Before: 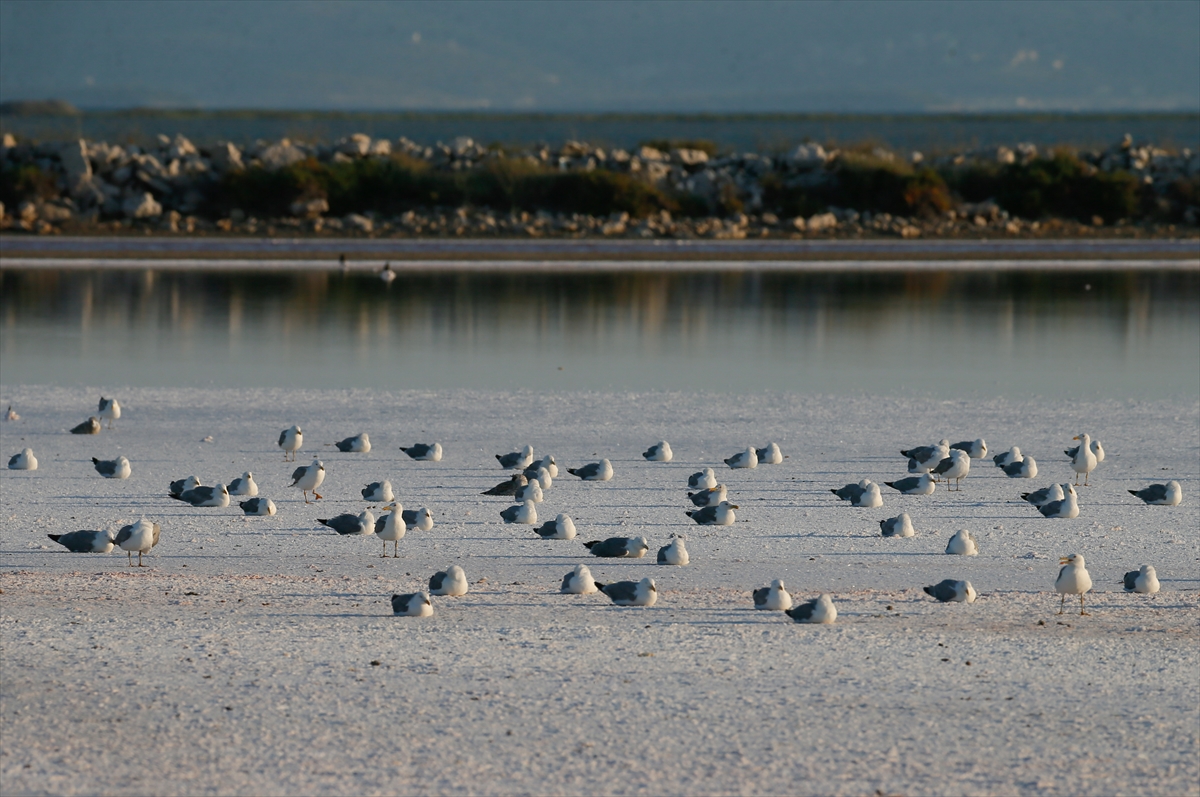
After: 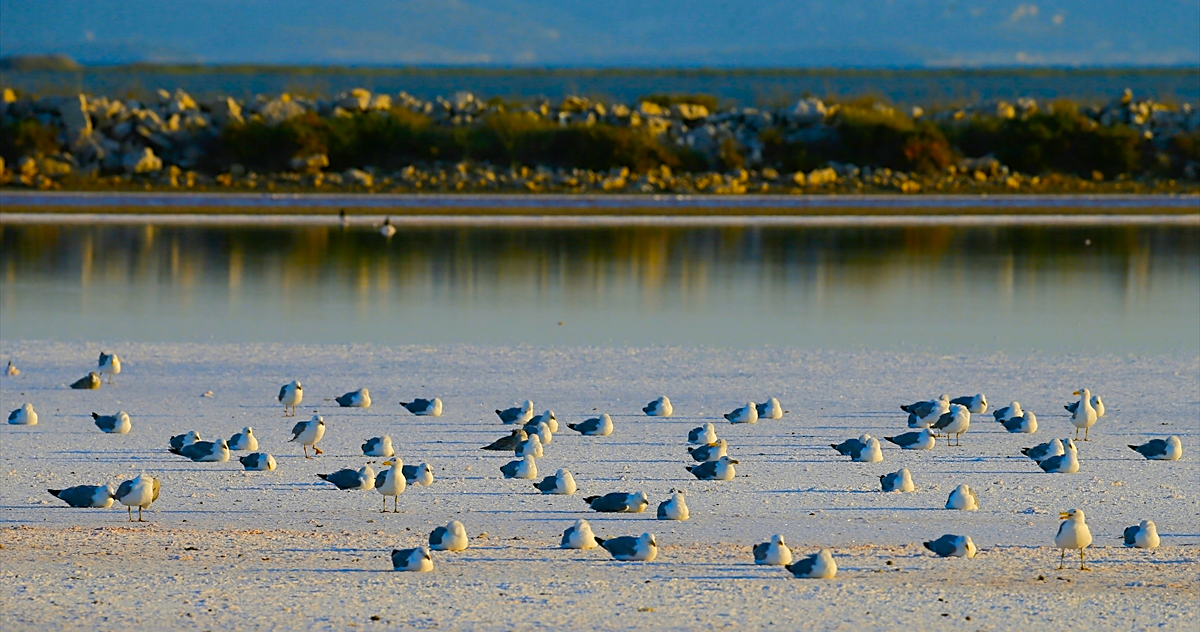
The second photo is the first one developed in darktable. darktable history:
color balance rgb: perceptual saturation grading › global saturation 25%, perceptual brilliance grading › mid-tones 10%, perceptual brilliance grading › shadows 15%, global vibrance 20%
sharpen: on, module defaults
color contrast: green-magenta contrast 1.12, blue-yellow contrast 1.95, unbound 0
crop and rotate: top 5.667%, bottom 14.937%
